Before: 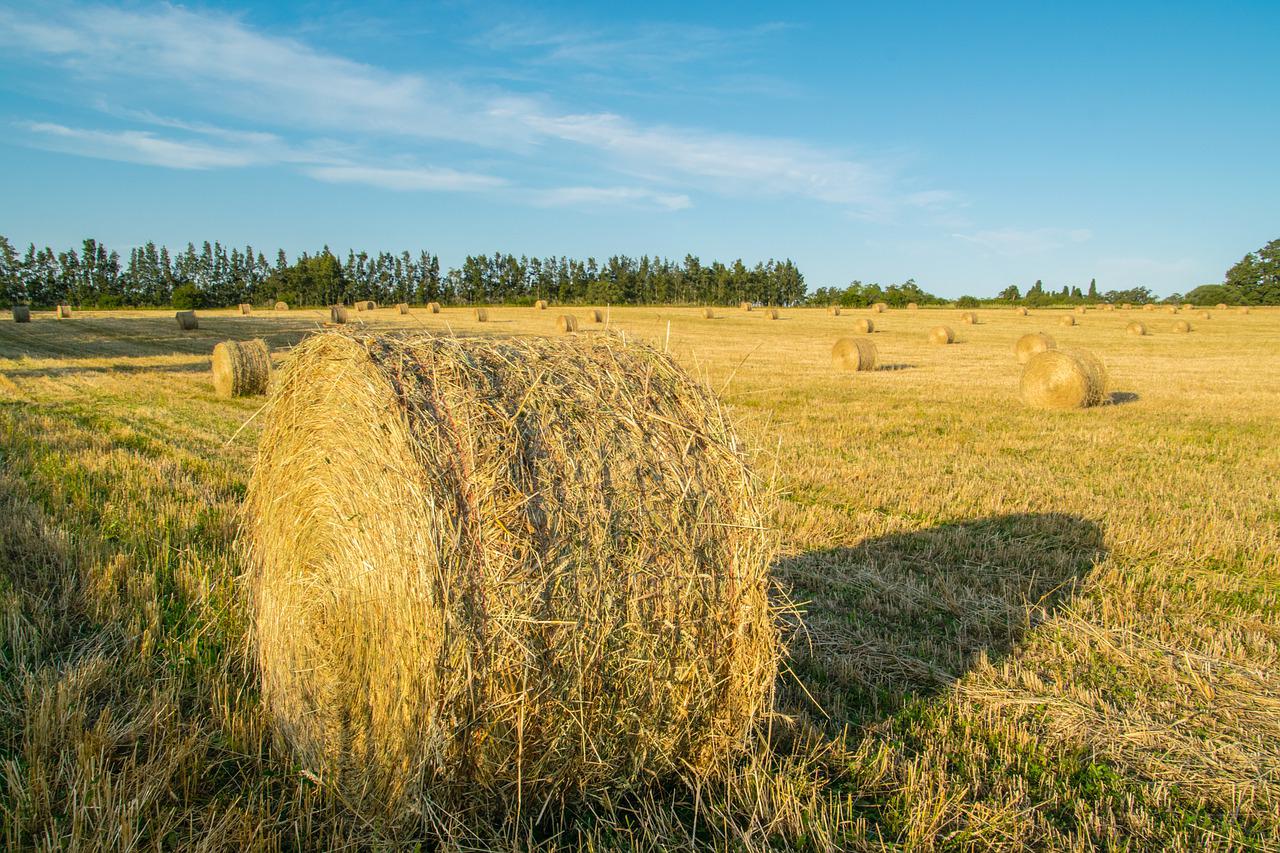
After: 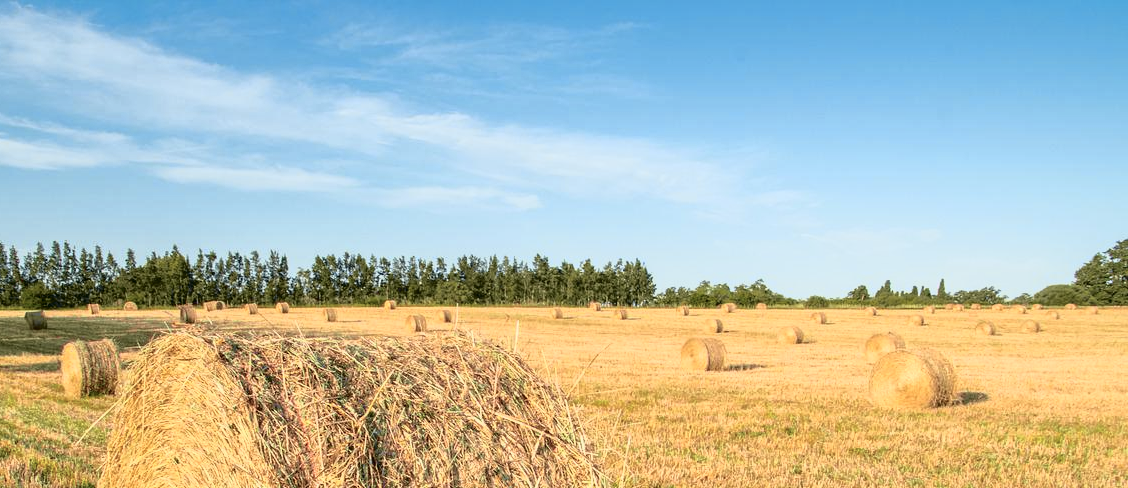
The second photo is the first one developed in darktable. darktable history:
tone curve: curves: ch0 [(0, 0) (0.105, 0.068) (0.195, 0.162) (0.283, 0.283) (0.384, 0.404) (0.485, 0.531) (0.638, 0.681) (0.795, 0.879) (1, 0.977)]; ch1 [(0, 0) (0.161, 0.092) (0.35, 0.33) (0.379, 0.401) (0.456, 0.469) (0.504, 0.501) (0.512, 0.523) (0.58, 0.597) (0.635, 0.646) (1, 1)]; ch2 [(0, 0) (0.371, 0.362) (0.437, 0.437) (0.5, 0.5) (0.53, 0.523) (0.56, 0.58) (0.622, 0.606) (1, 1)], color space Lab, independent channels, preserve colors none
crop and rotate: left 11.812%, bottom 42.776%
